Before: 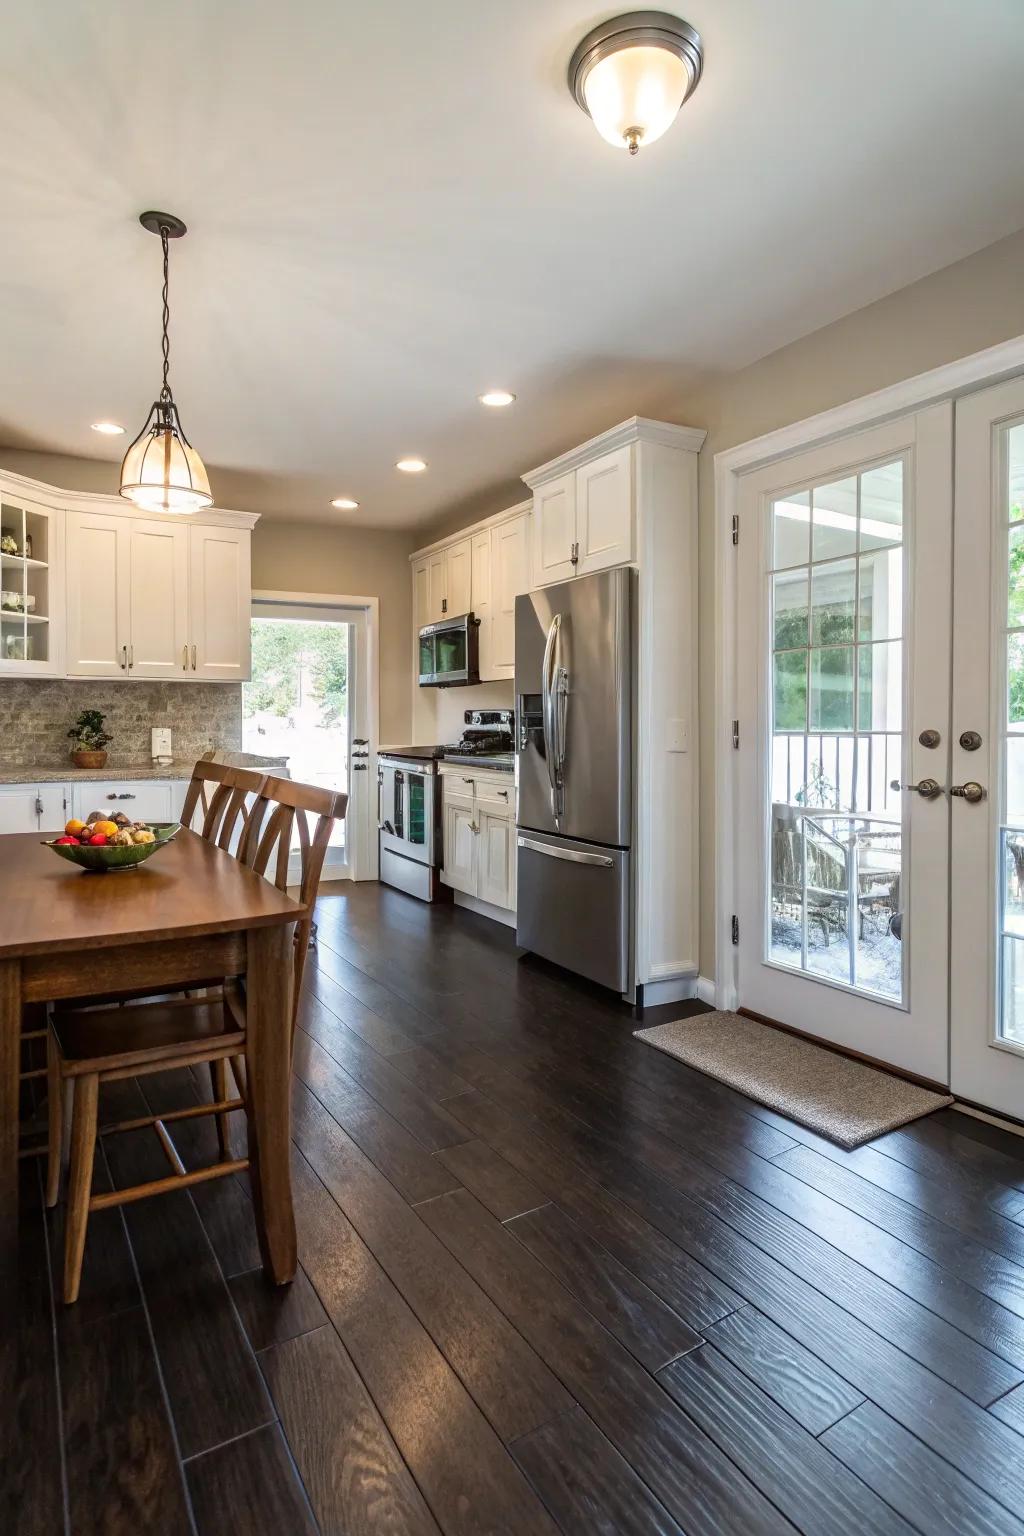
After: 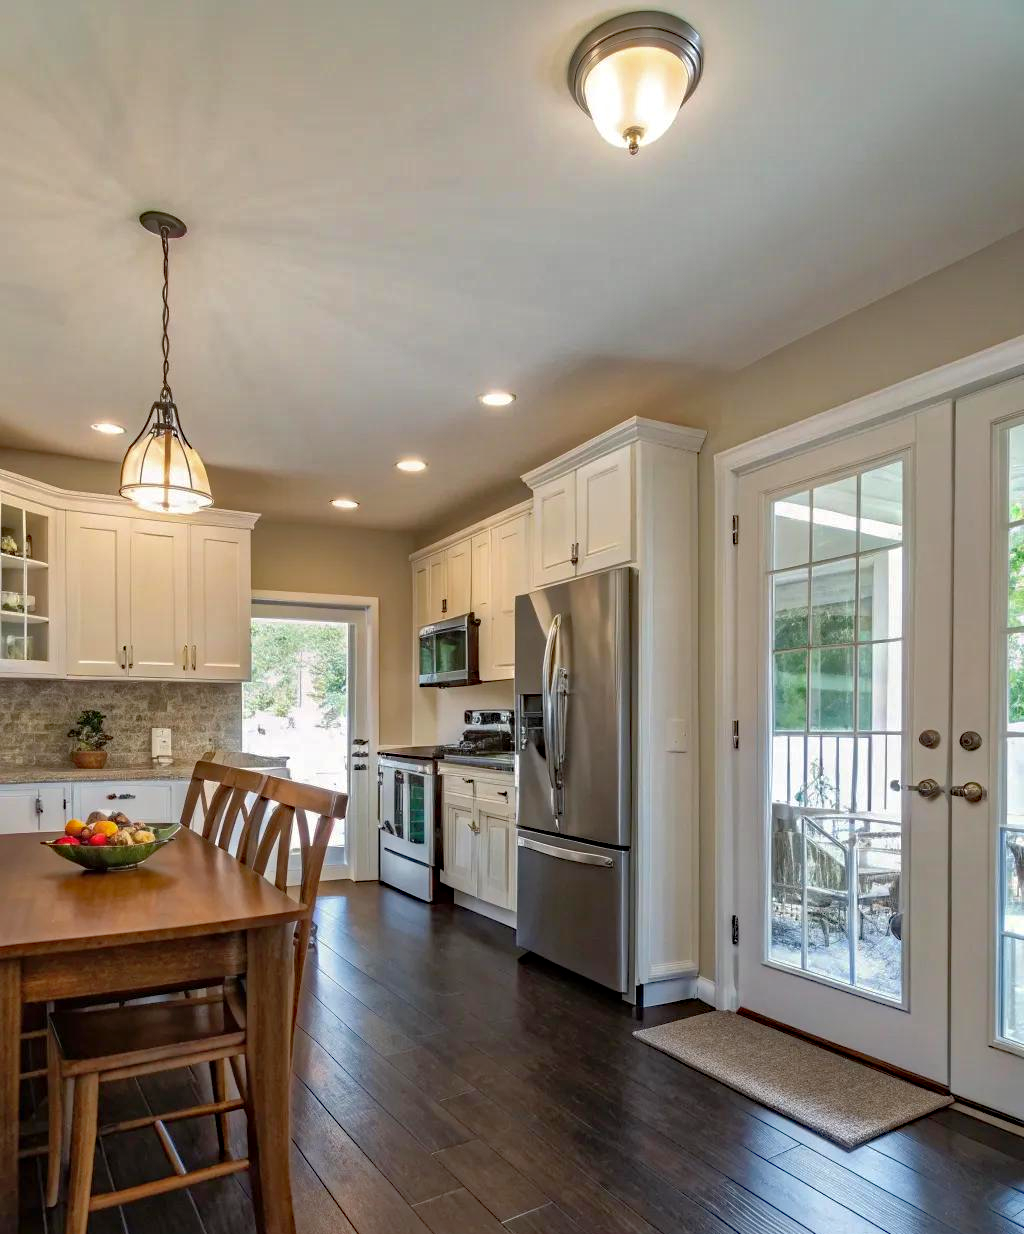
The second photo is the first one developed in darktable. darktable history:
haze removal: strength 0.29, distance 0.25, compatibility mode true, adaptive false
shadows and highlights: on, module defaults
crop: bottom 19.644%
